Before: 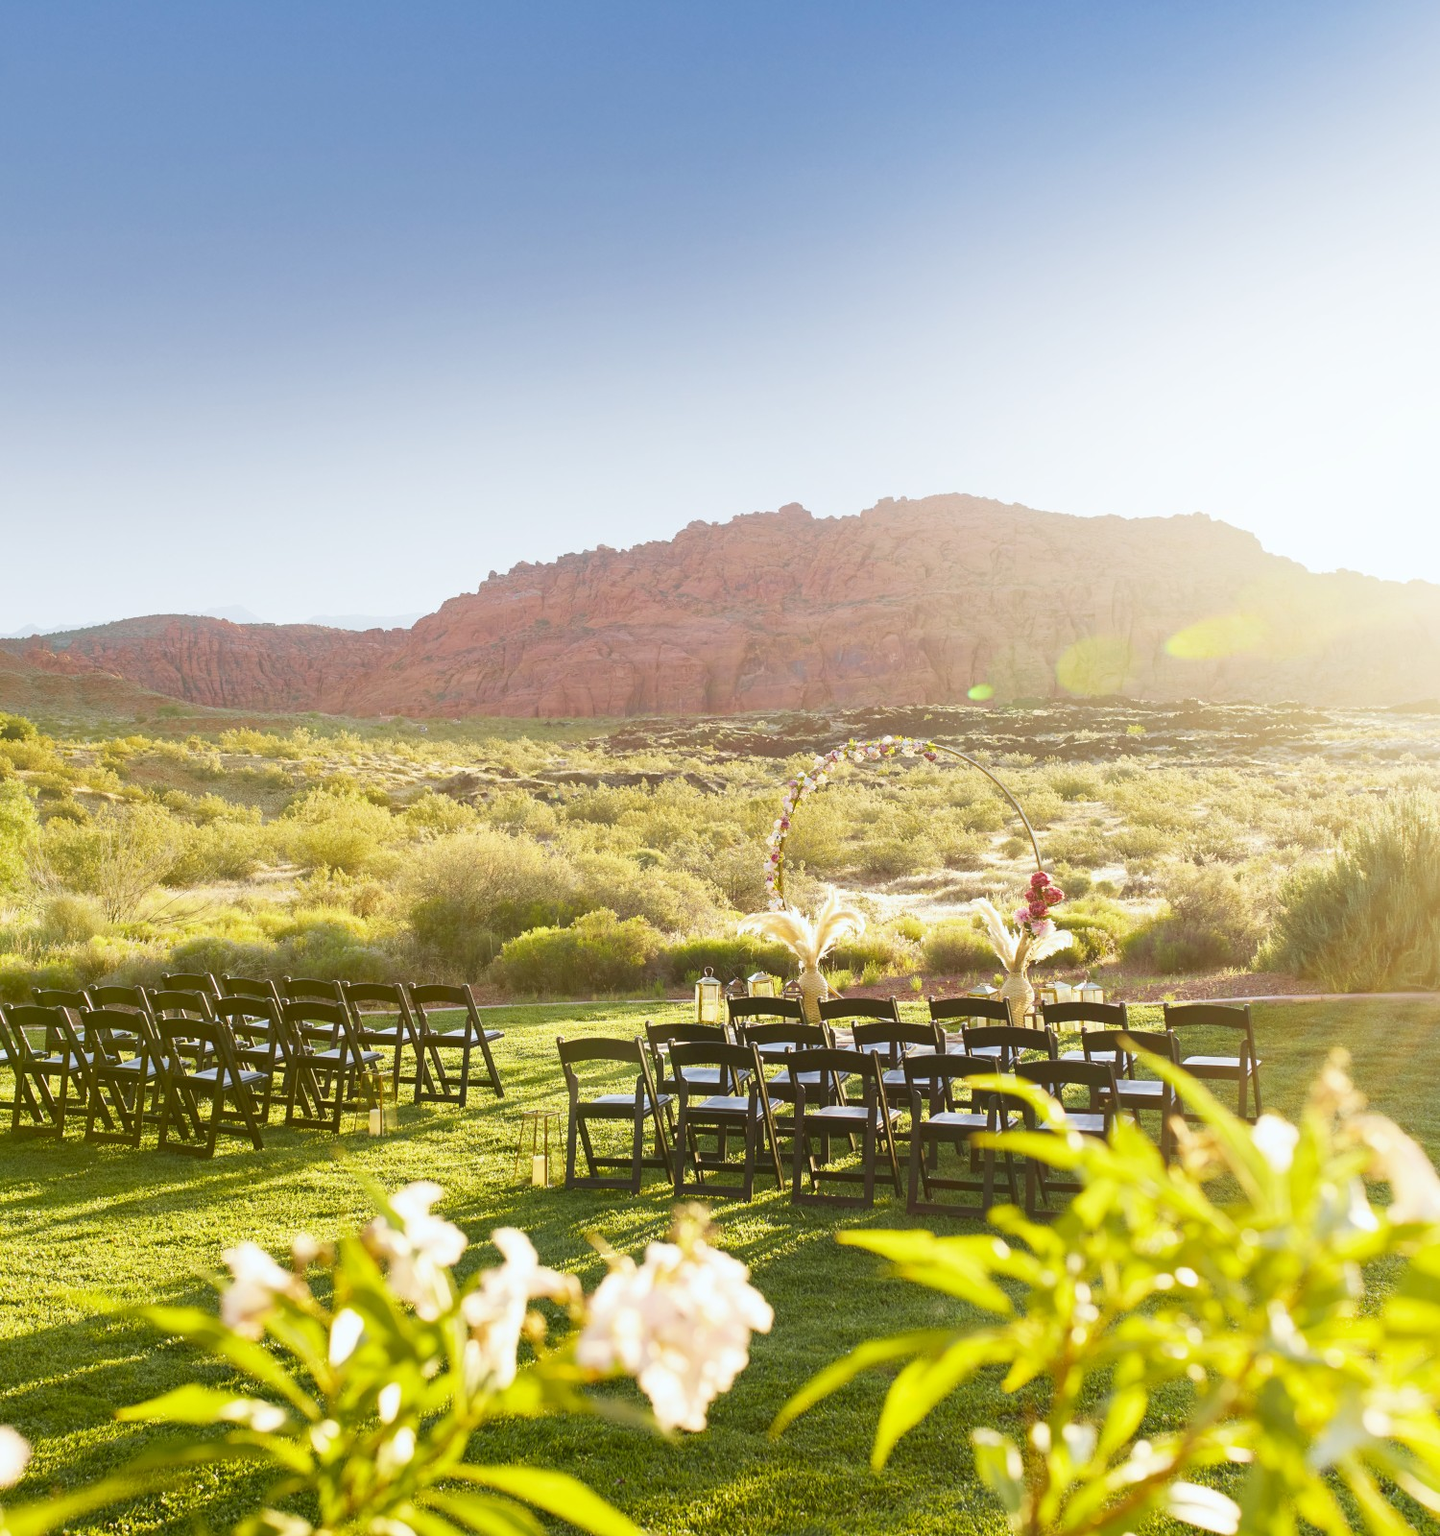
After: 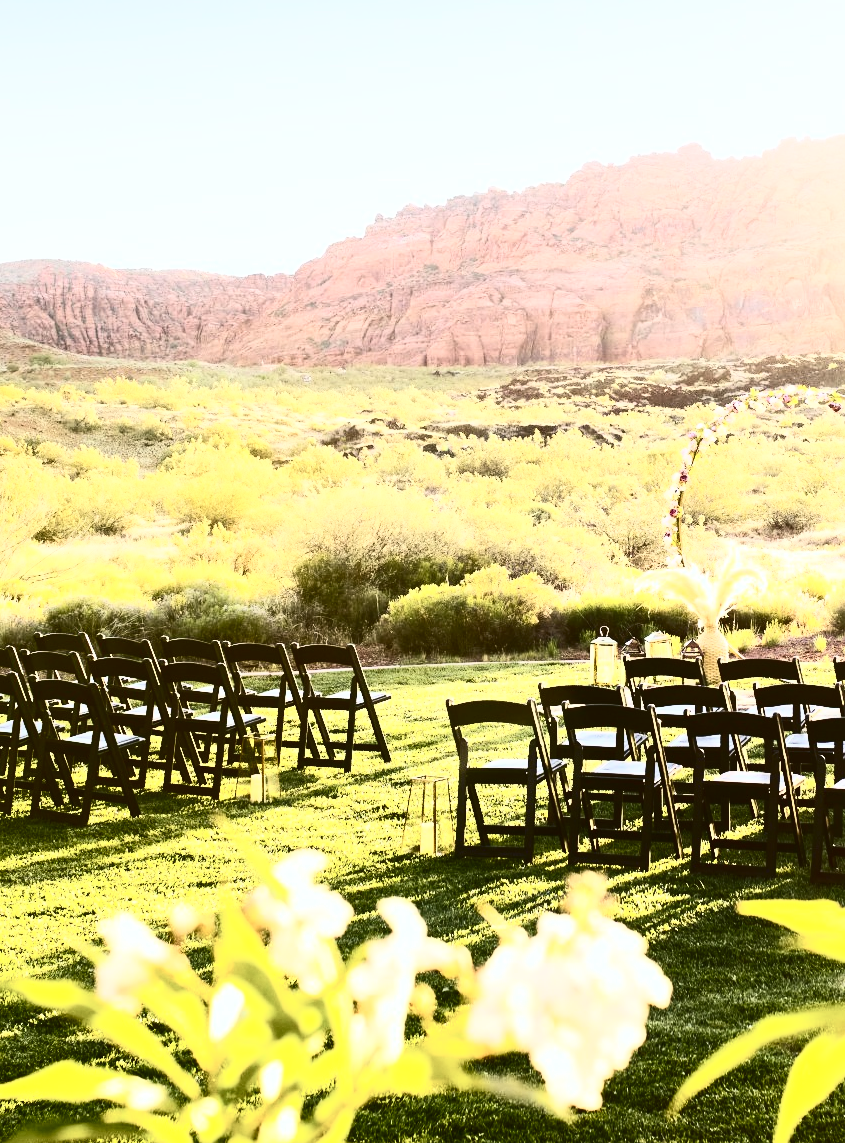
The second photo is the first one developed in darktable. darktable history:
crop: left 8.966%, top 23.852%, right 34.699%, bottom 4.703%
local contrast: mode bilateral grid, contrast 10, coarseness 25, detail 110%, midtone range 0.2
contrast brightness saturation: contrast 0.93, brightness 0.2
